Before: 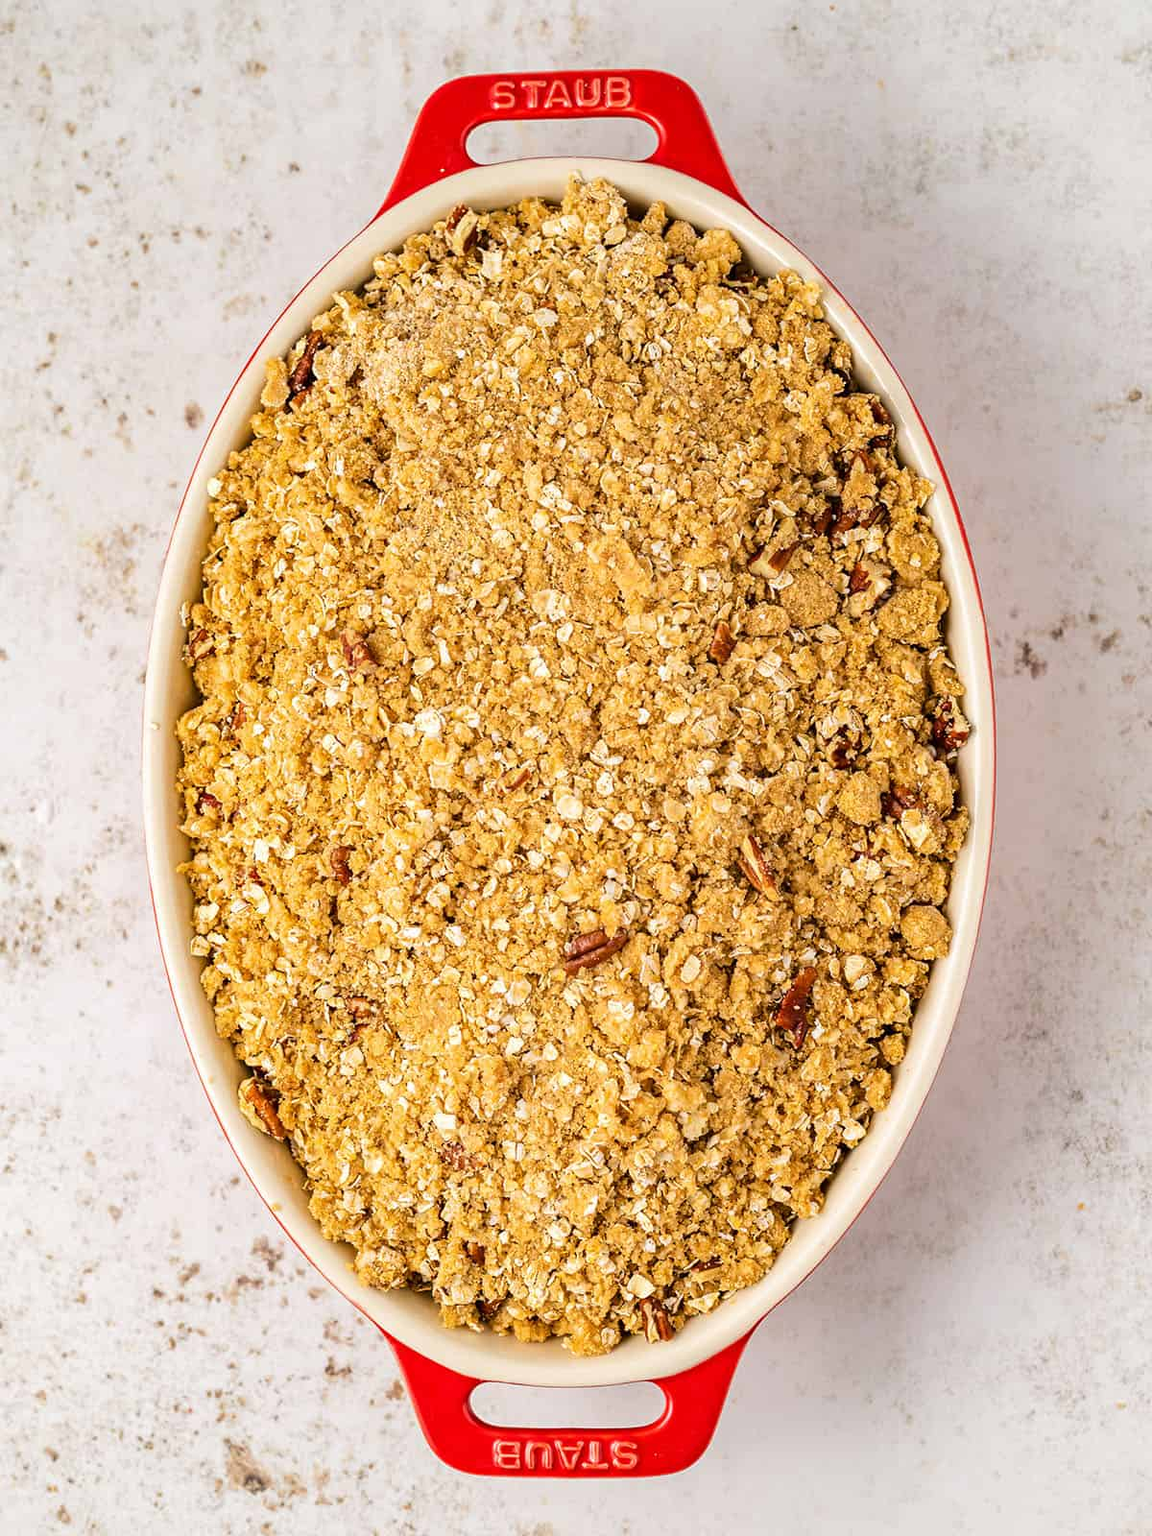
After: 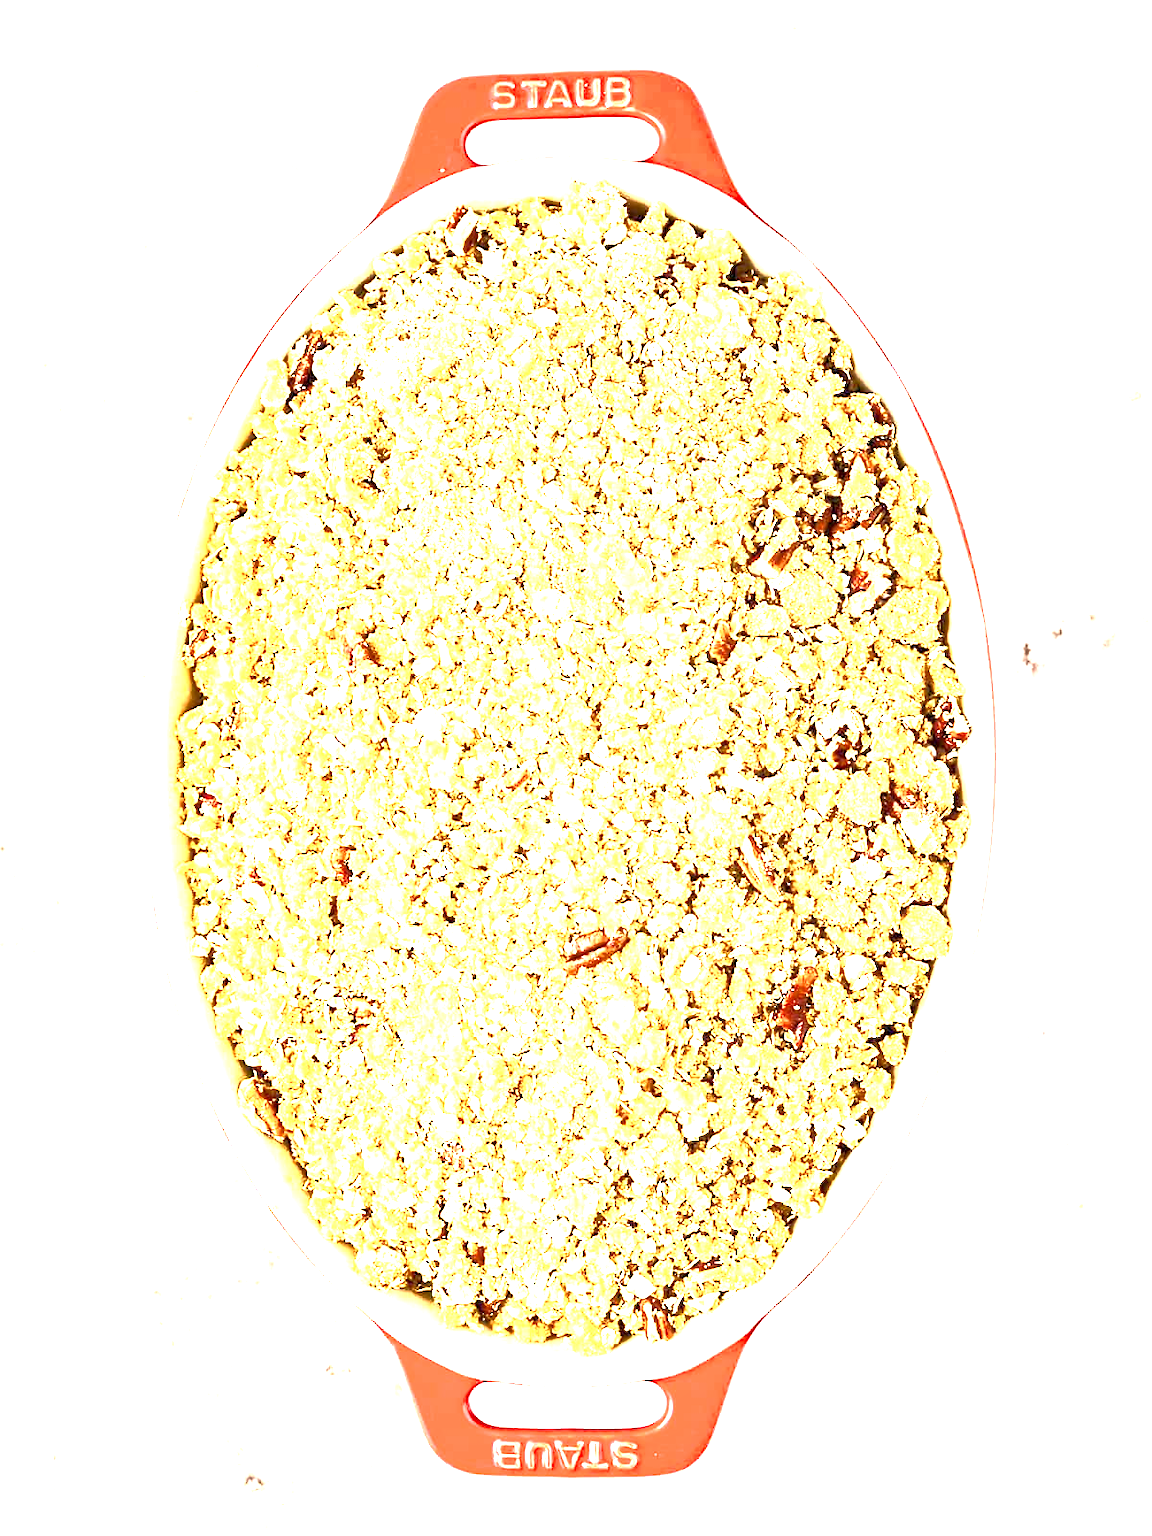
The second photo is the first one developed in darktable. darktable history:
local contrast: mode bilateral grid, contrast 43, coarseness 70, detail 213%, midtone range 0.2
exposure: black level correction 0.001, exposure 2.651 EV, compensate highlight preservation false
contrast brightness saturation: contrast 0.113, saturation -0.172
